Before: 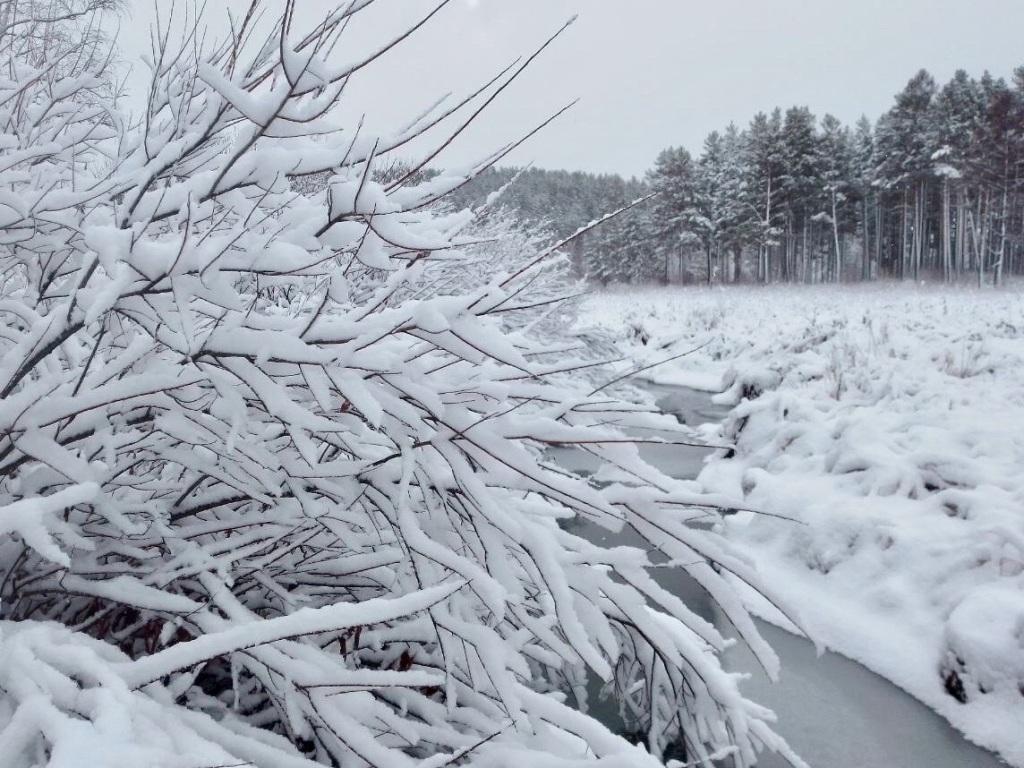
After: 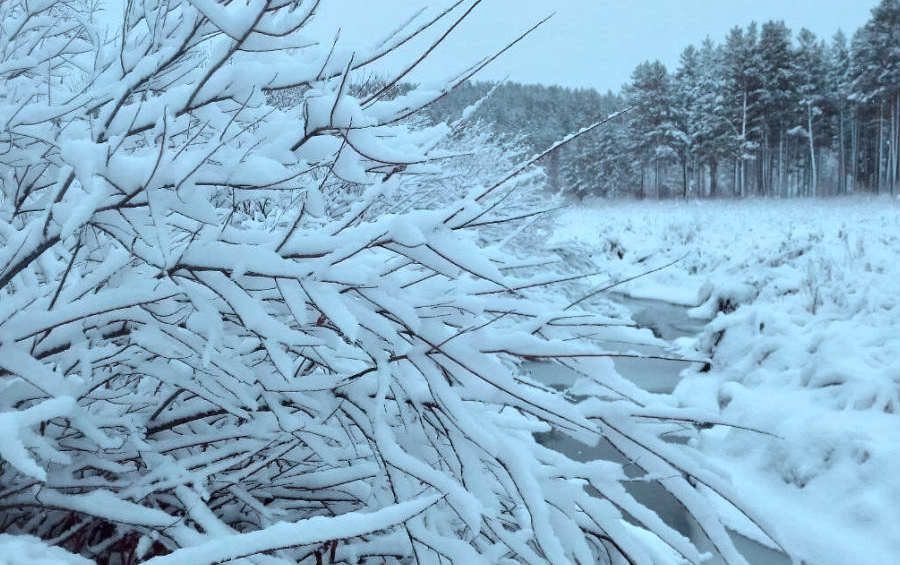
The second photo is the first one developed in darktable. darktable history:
color correction: highlights a* -11.71, highlights b* -15.58
crop and rotate: left 2.425%, top 11.305%, right 9.6%, bottom 15.08%
